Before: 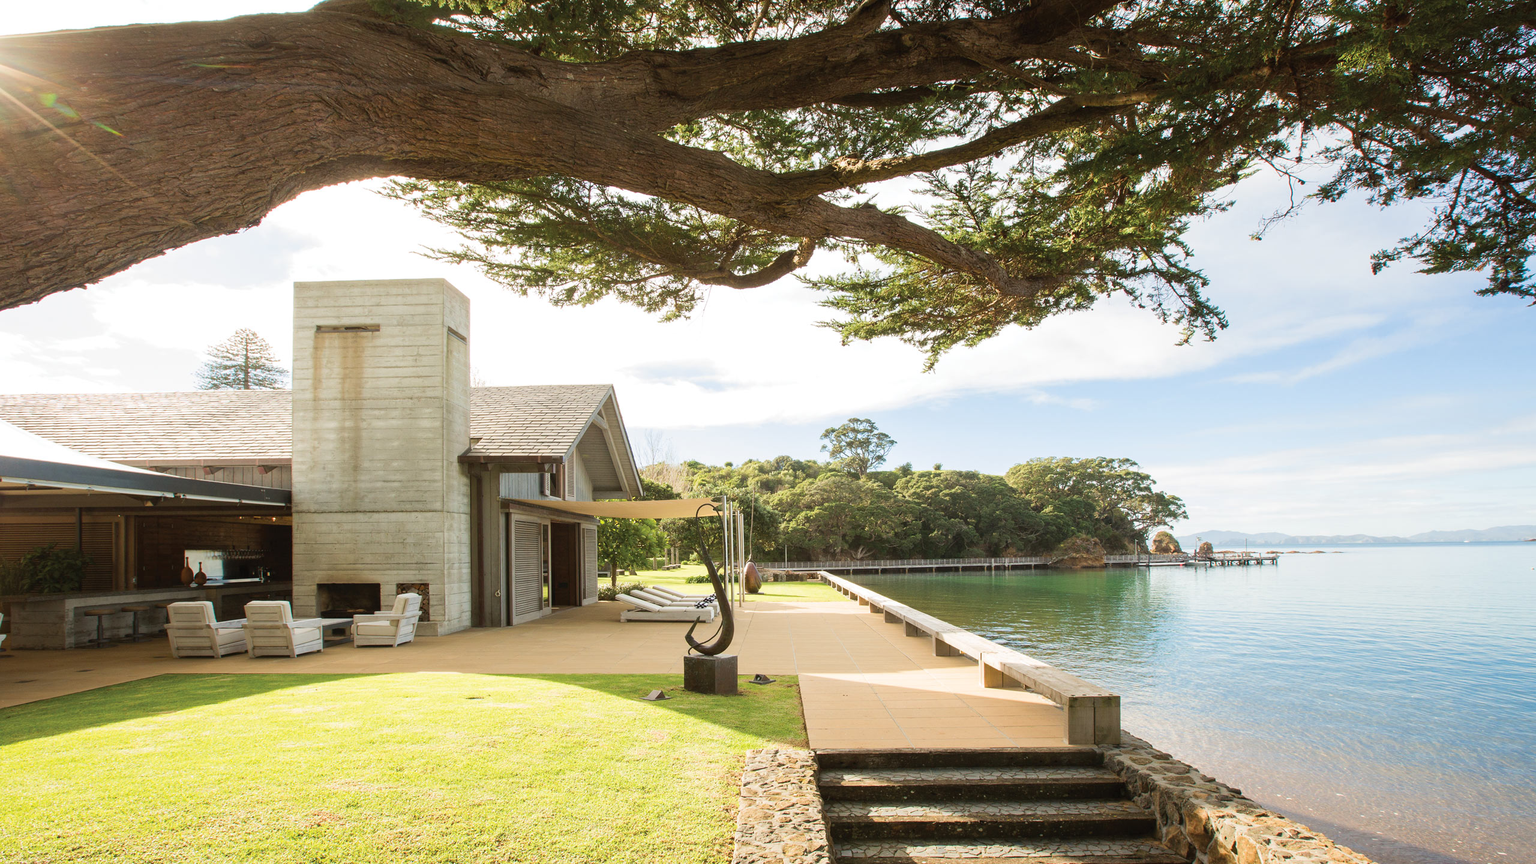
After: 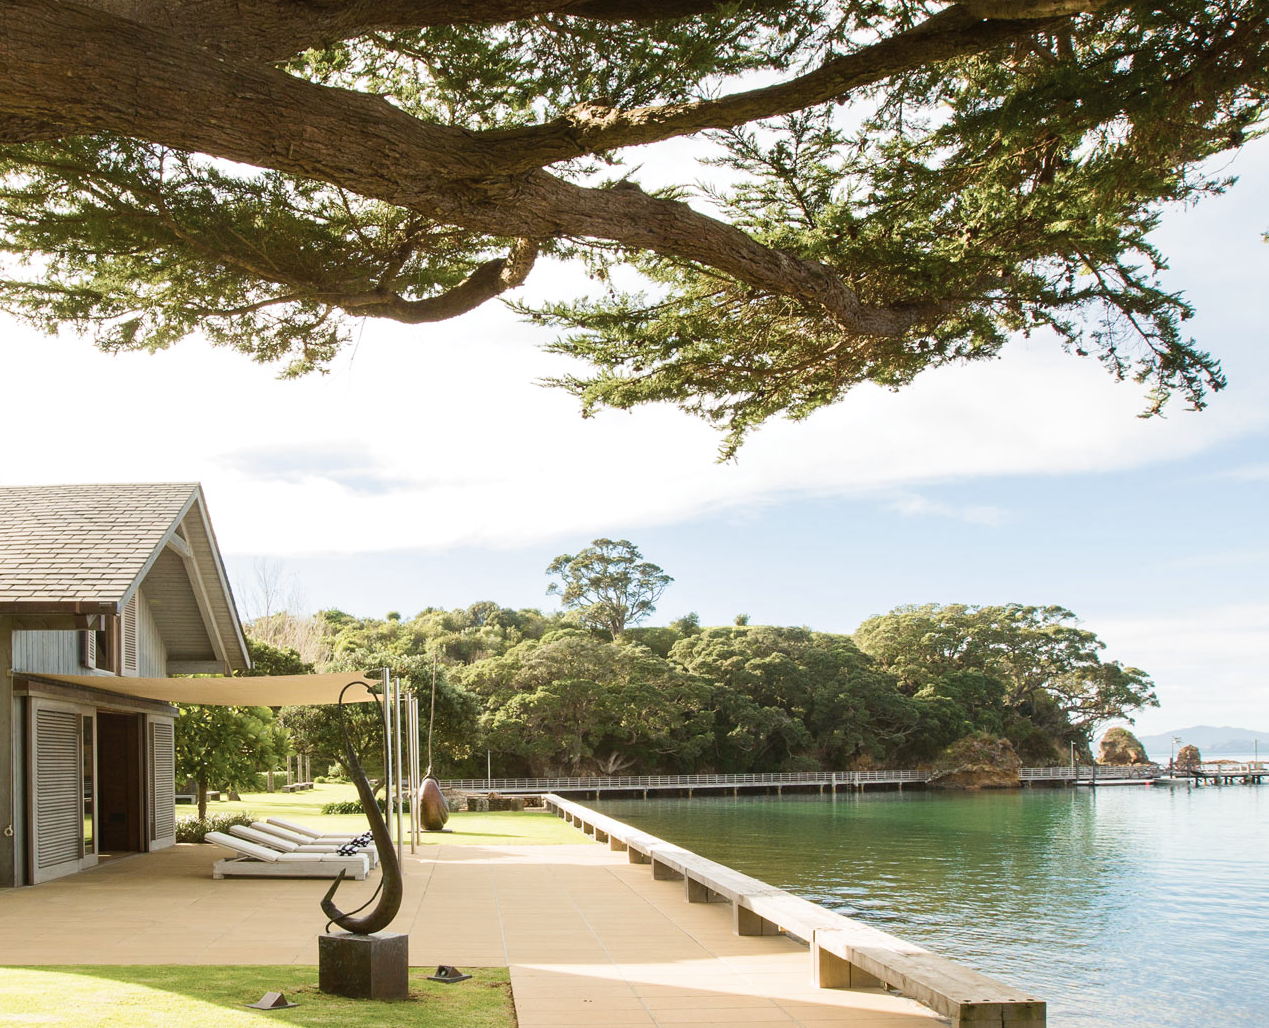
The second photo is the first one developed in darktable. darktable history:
crop: left 32.075%, top 10.976%, right 18.355%, bottom 17.596%
contrast brightness saturation: contrast 0.1, saturation -0.36
color balance rgb: perceptual saturation grading › global saturation 35%, perceptual saturation grading › highlights -25%, perceptual saturation grading › shadows 25%, global vibrance 10%
velvia: strength 15%
